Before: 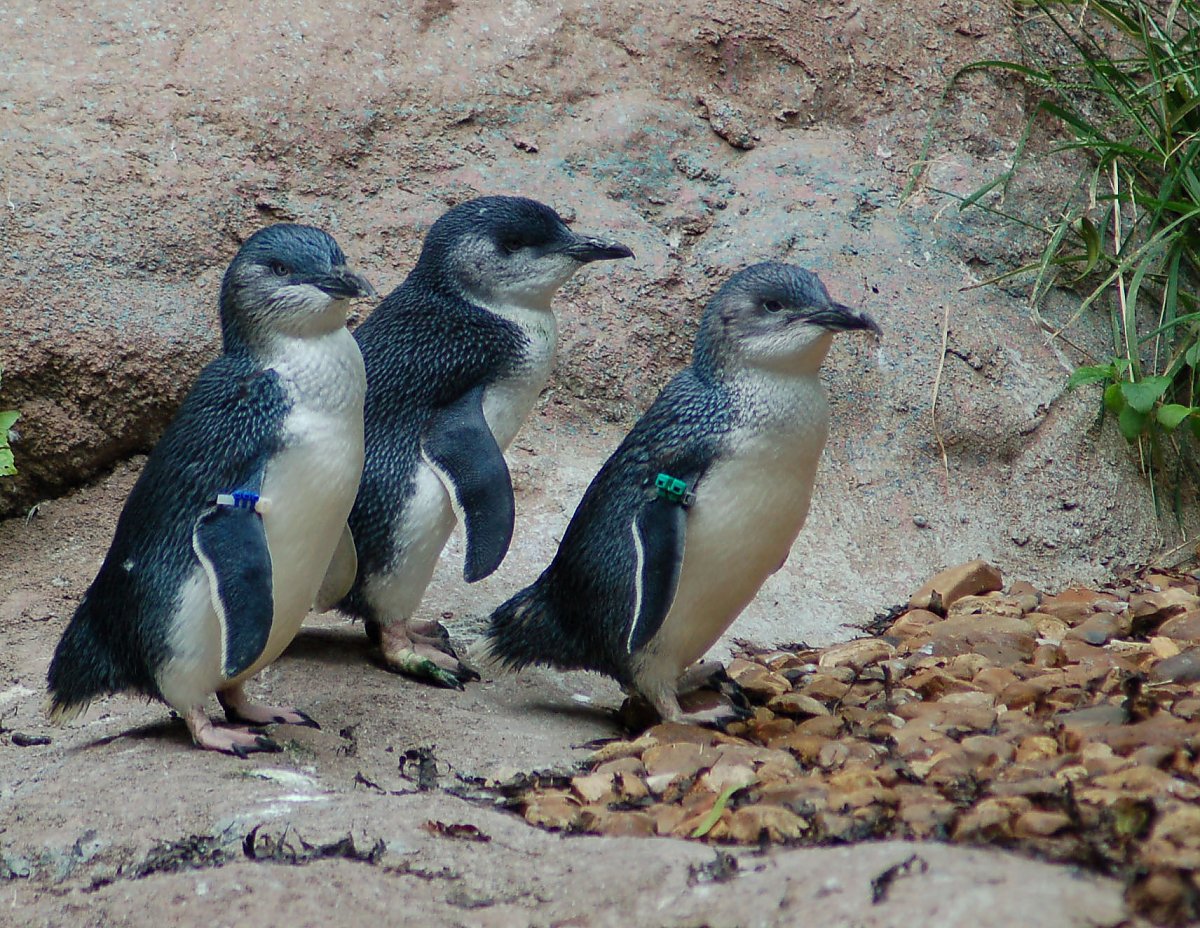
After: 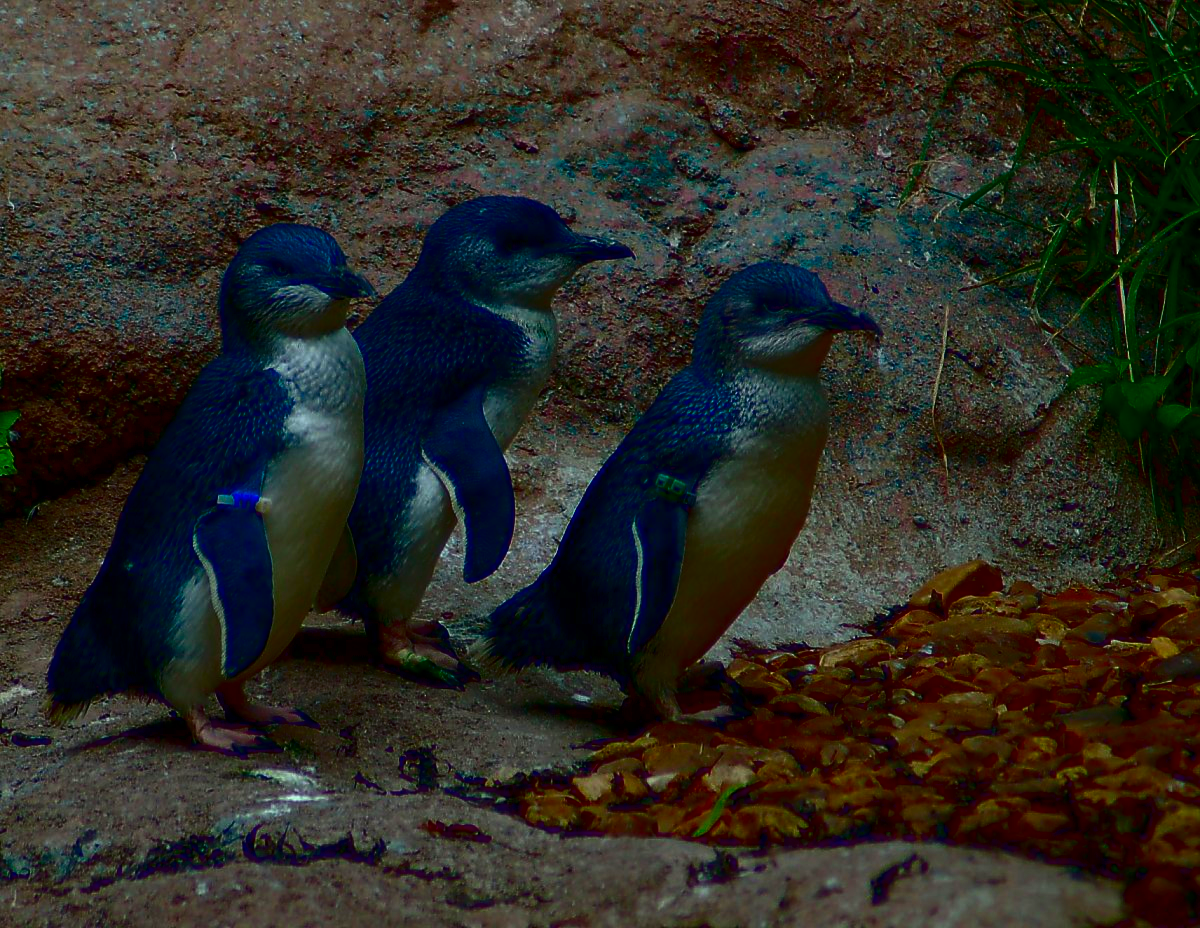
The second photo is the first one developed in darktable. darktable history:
contrast brightness saturation: brightness -0.988, saturation 0.997
